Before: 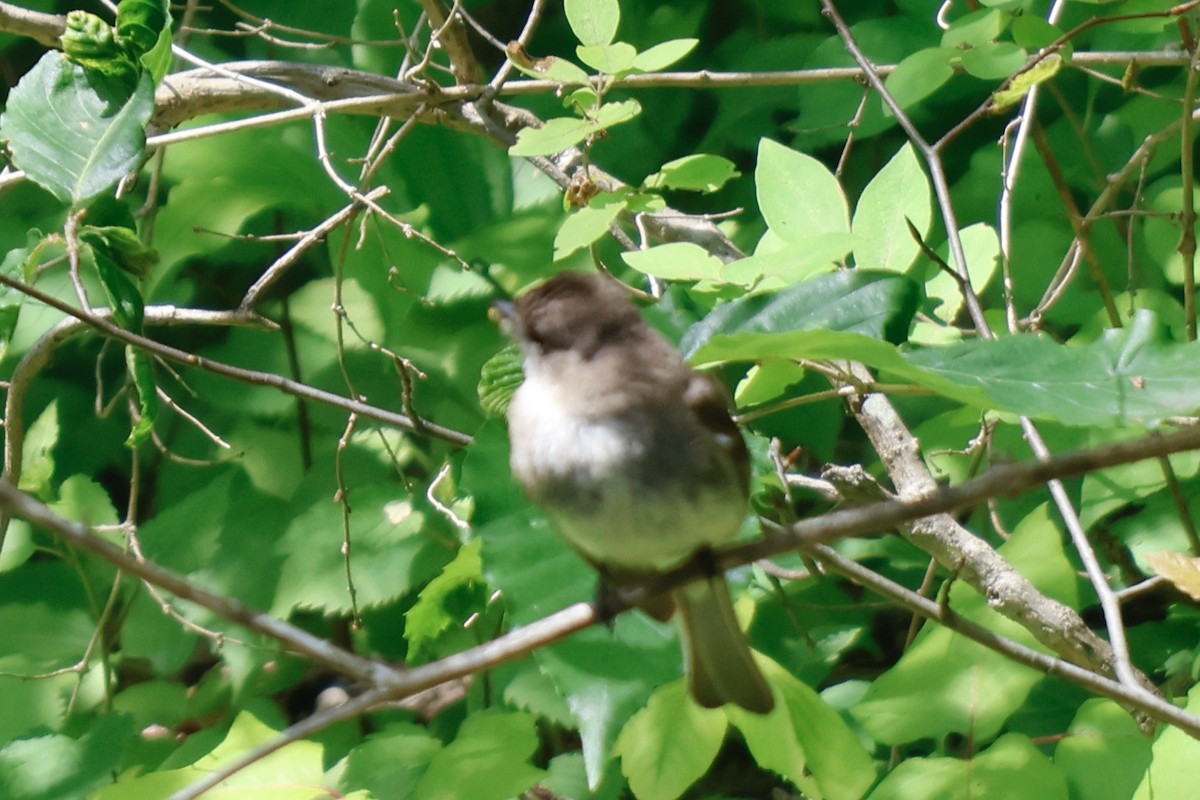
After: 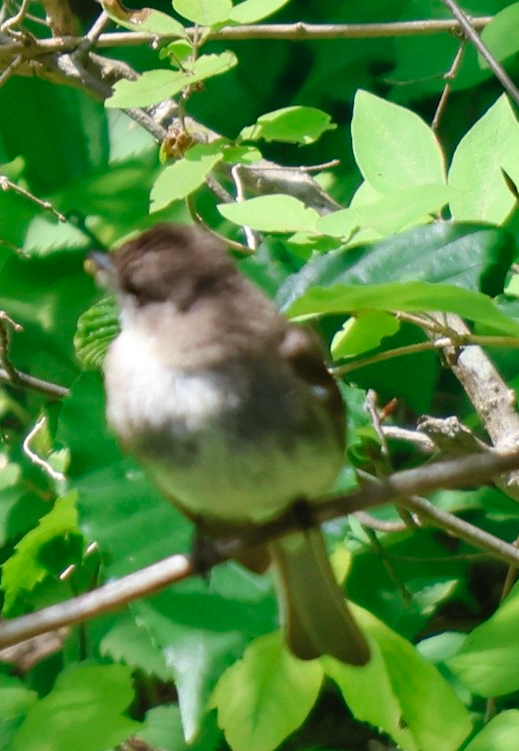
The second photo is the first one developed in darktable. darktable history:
crop: left 33.667%, top 6.03%, right 23.057%
